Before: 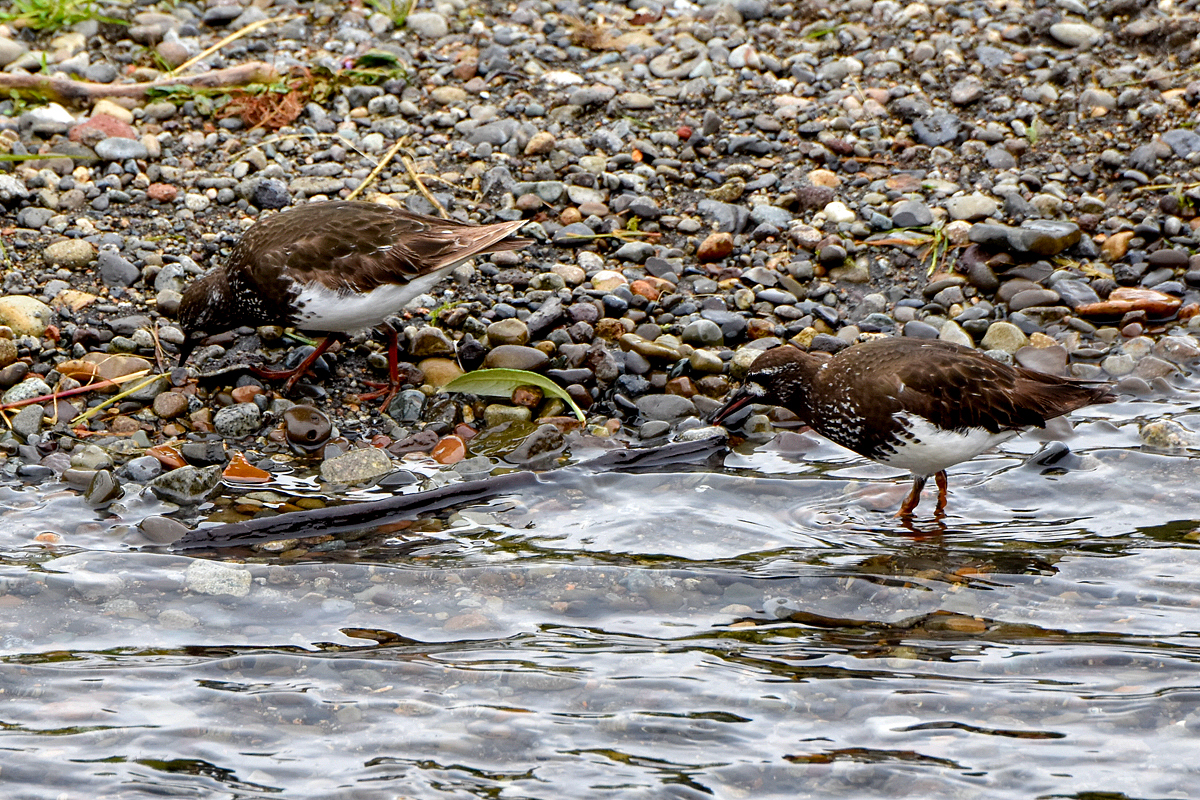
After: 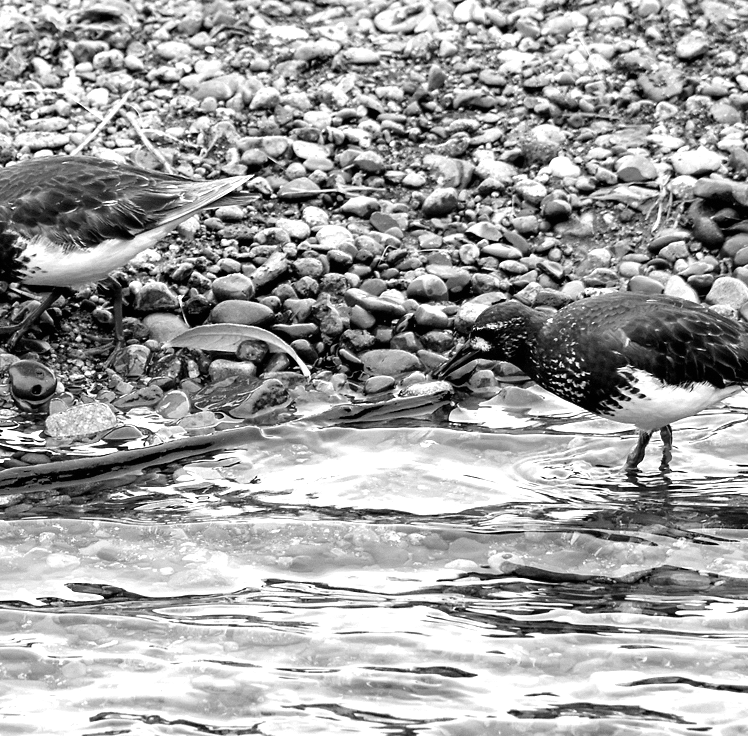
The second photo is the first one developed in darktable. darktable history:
crop and rotate: left 22.918%, top 5.629%, right 14.711%, bottom 2.247%
shadows and highlights: shadows -10, white point adjustment 1.5, highlights 10
exposure: black level correction 0, exposure 0.7 EV, compensate exposure bias true, compensate highlight preservation false
monochrome: on, module defaults
